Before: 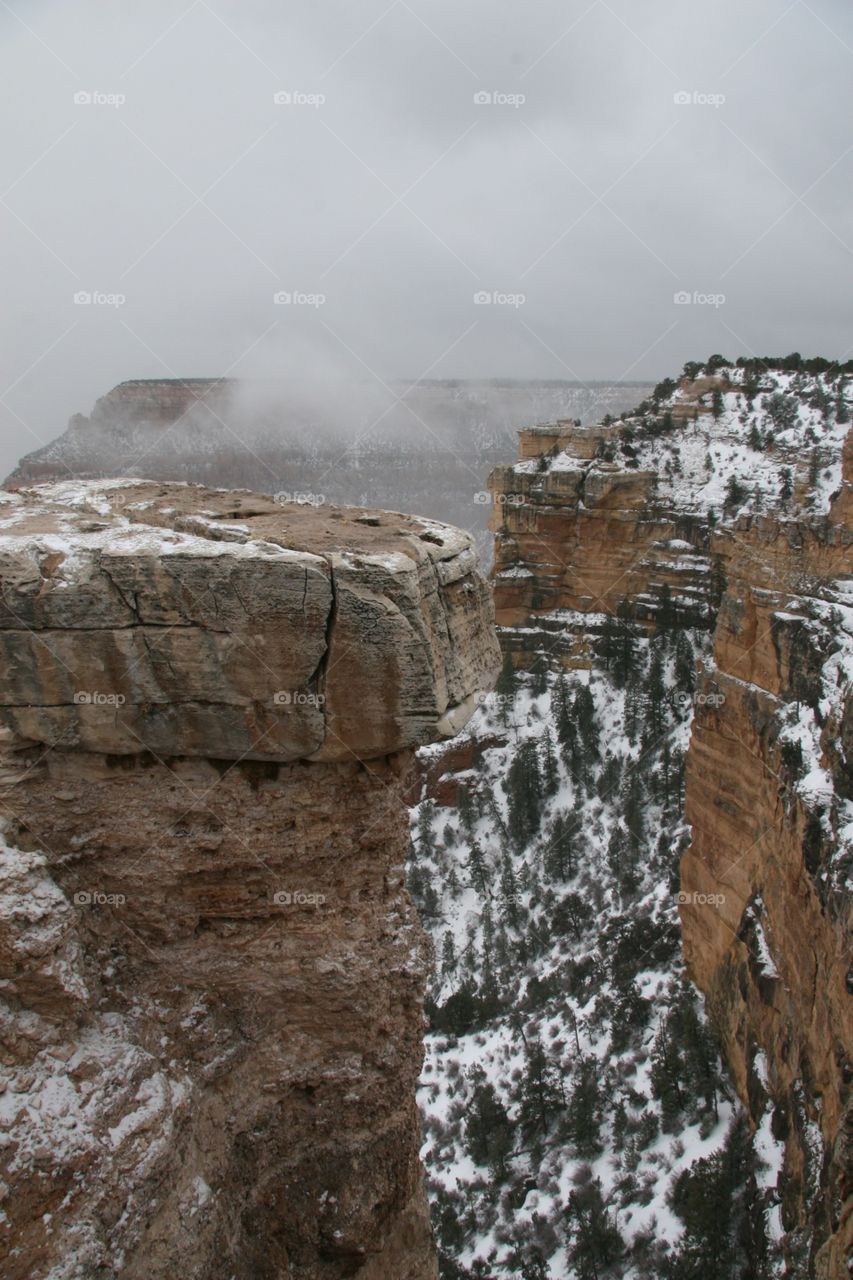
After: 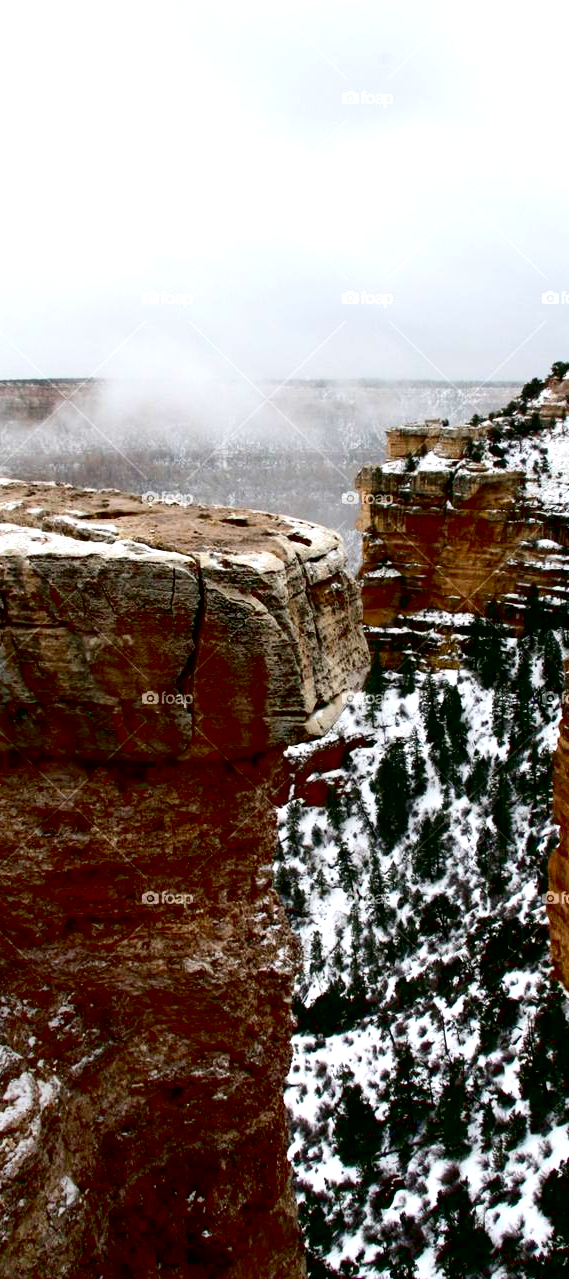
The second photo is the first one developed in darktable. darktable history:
exposure: black level correction 0.035, exposure 0.907 EV, compensate highlight preservation false
contrast brightness saturation: contrast 0.219, brightness -0.182, saturation 0.233
crop and rotate: left 15.51%, right 17.739%
